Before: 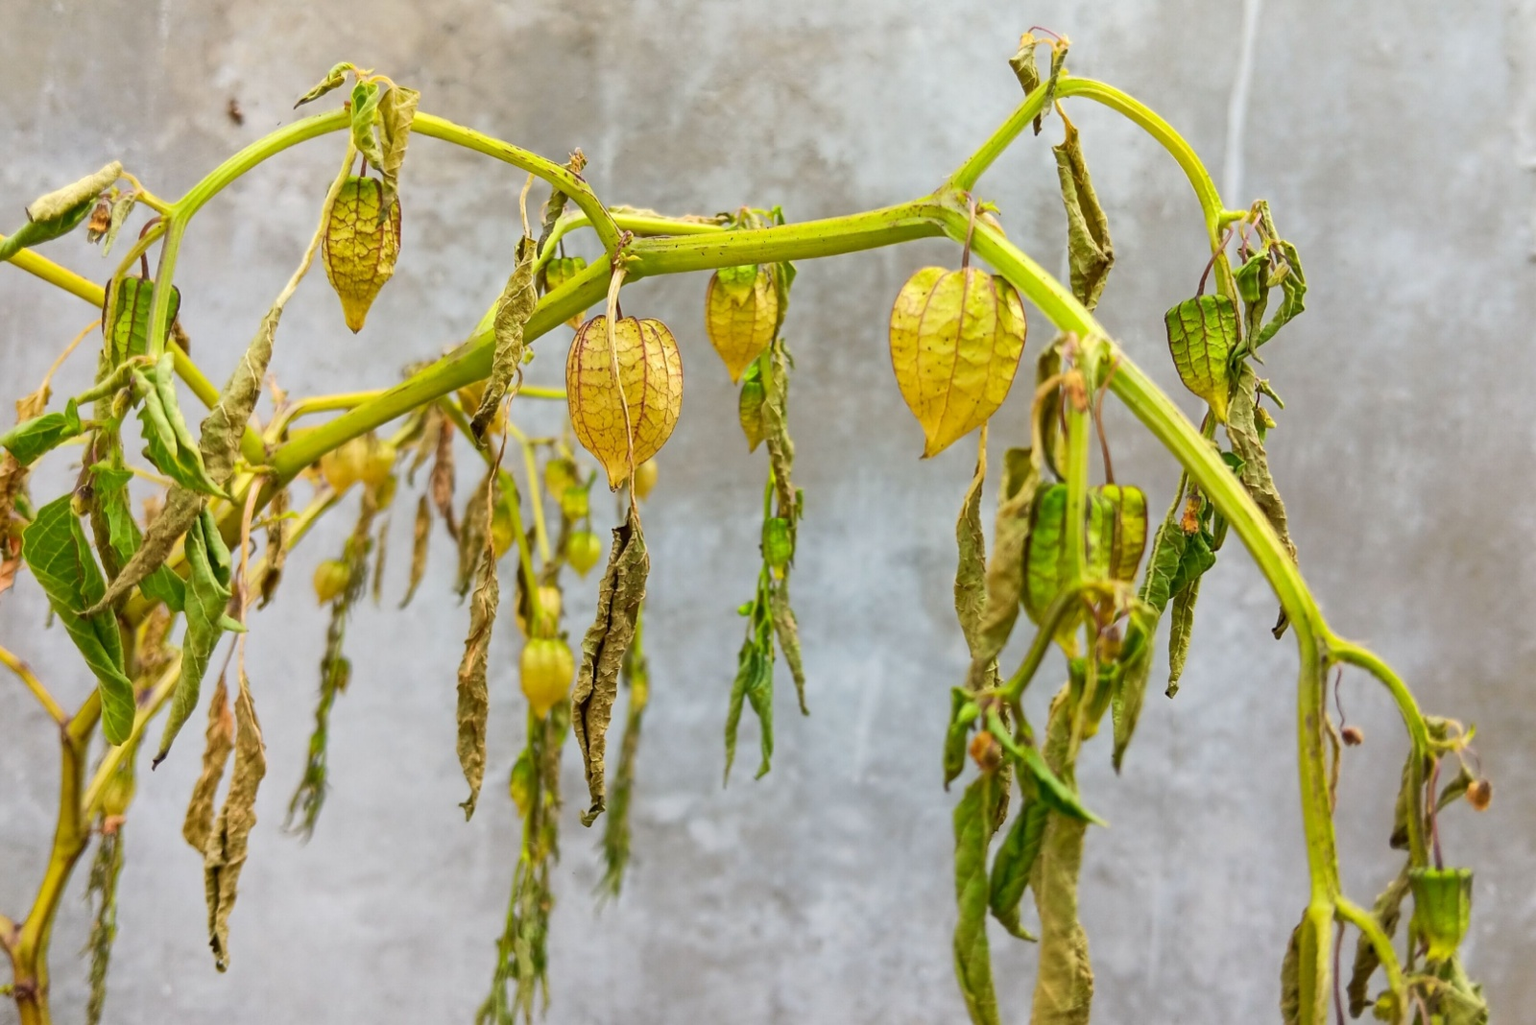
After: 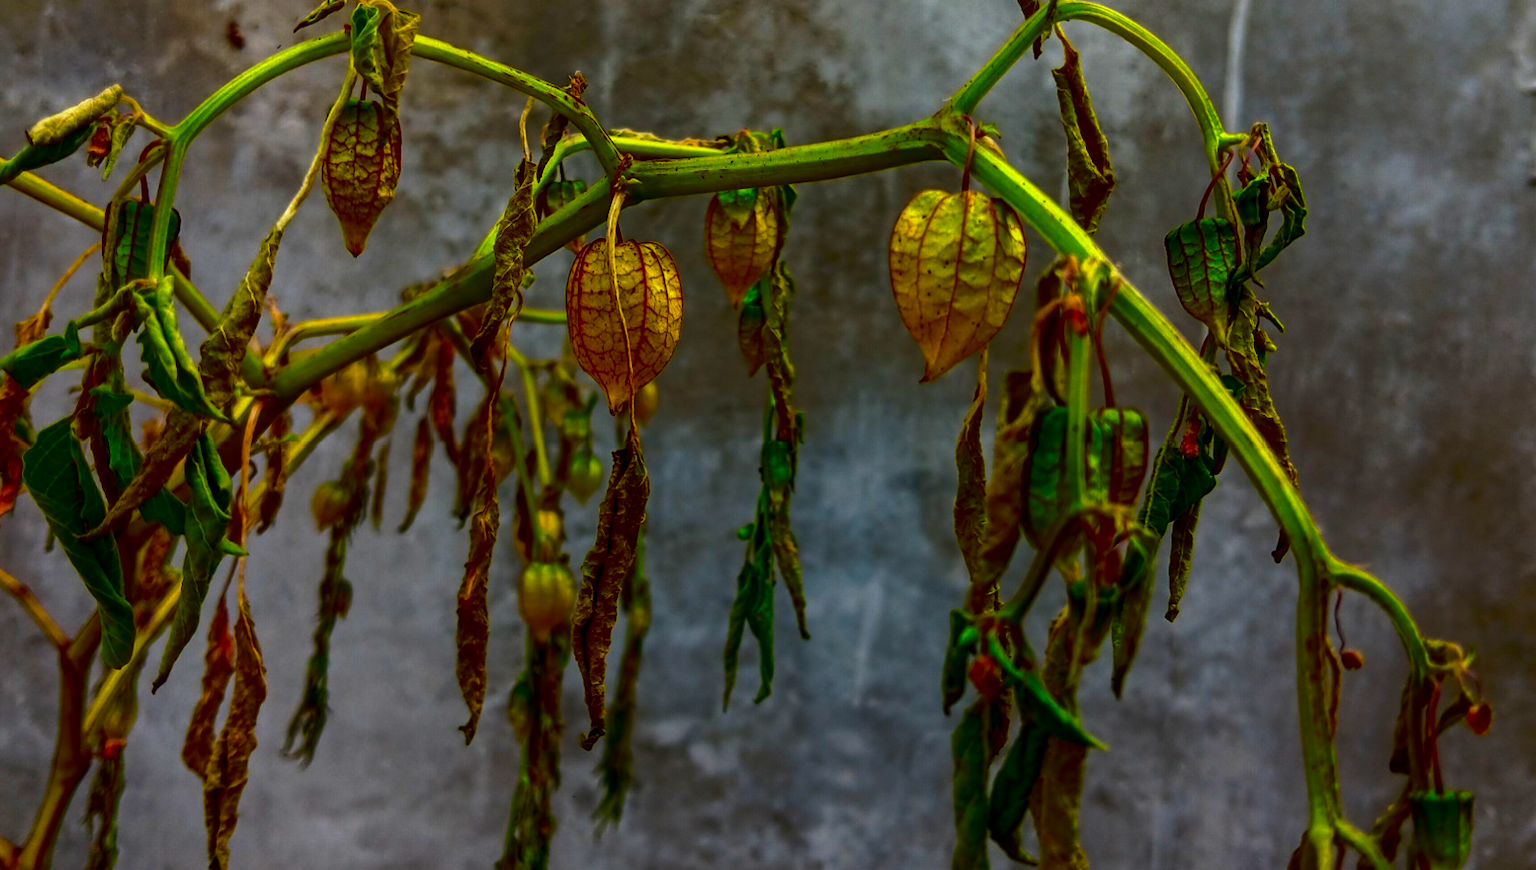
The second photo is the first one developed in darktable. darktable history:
crop: top 7.56%, bottom 7.493%
contrast brightness saturation: brightness -0.982, saturation 0.999
local contrast: on, module defaults
base curve: curves: ch0 [(0, 0) (0.74, 0.67) (1, 1)], preserve colors none
